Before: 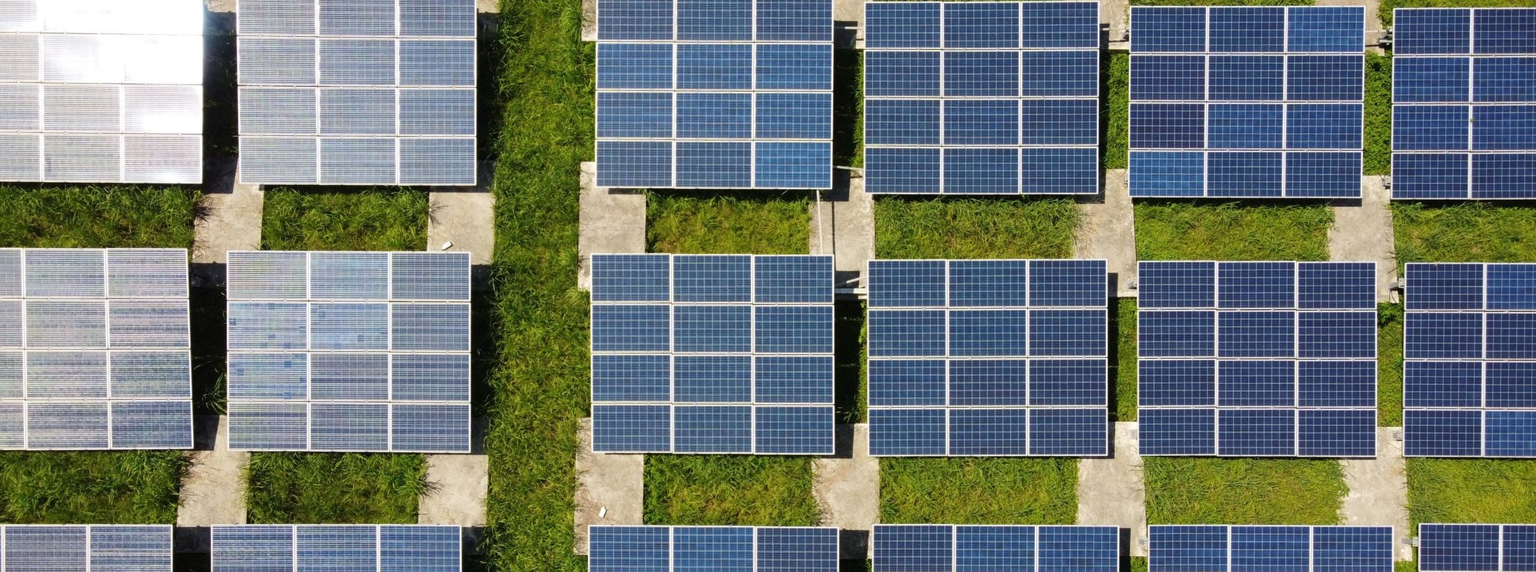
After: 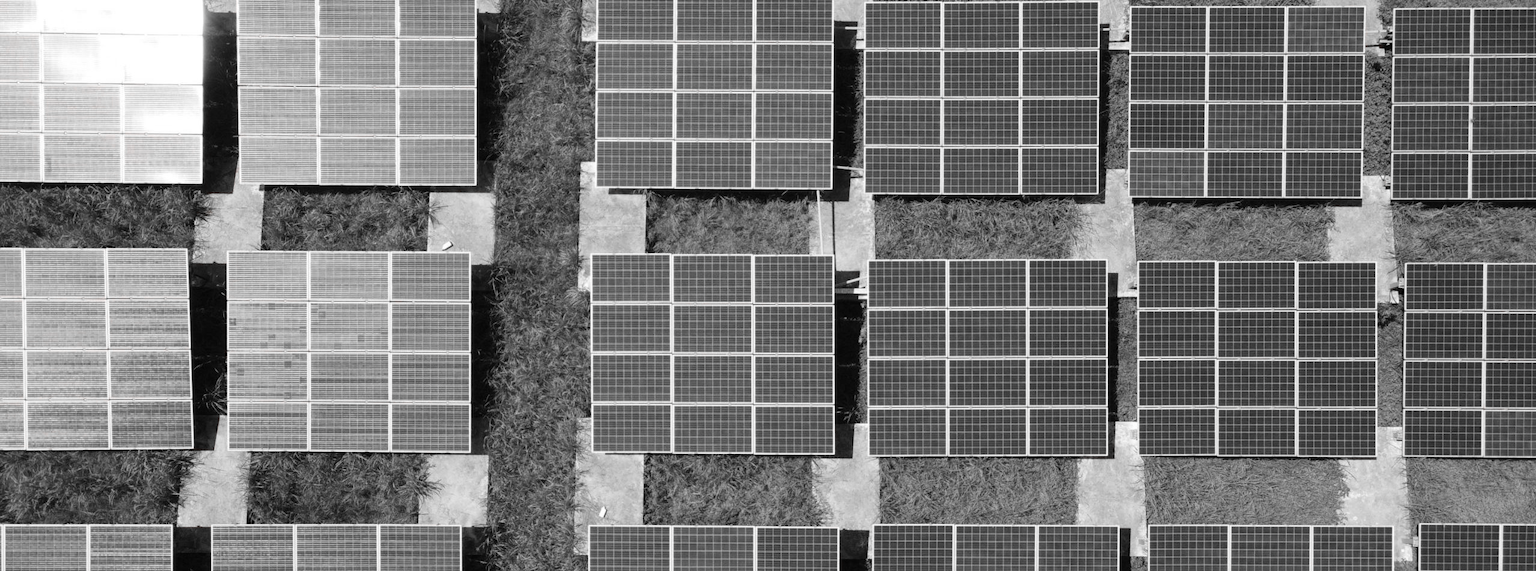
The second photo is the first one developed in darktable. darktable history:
color zones: curves: ch1 [(0, 0.006) (0.094, 0.285) (0.171, 0.001) (0.429, 0.001) (0.571, 0.003) (0.714, 0.004) (0.857, 0.004) (1, 0.006)]
